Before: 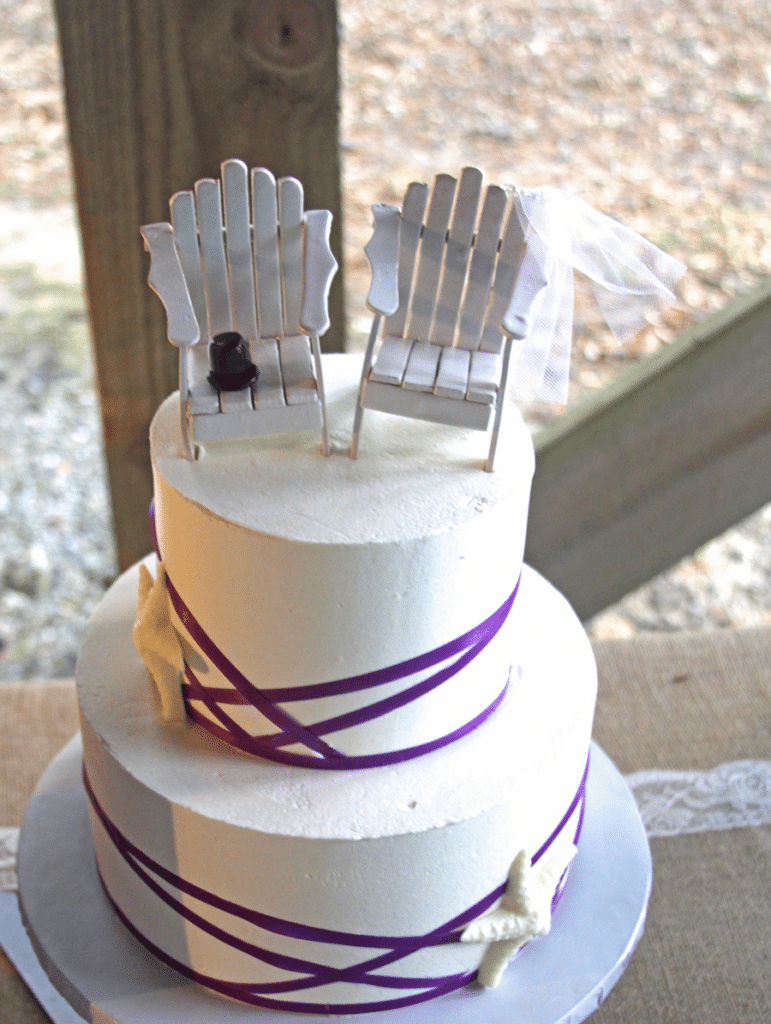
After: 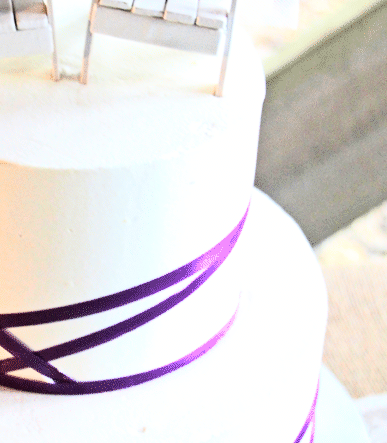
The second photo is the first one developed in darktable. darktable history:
rgb curve: curves: ch0 [(0, 0) (0.21, 0.15) (0.24, 0.21) (0.5, 0.75) (0.75, 0.96) (0.89, 0.99) (1, 1)]; ch1 [(0, 0.02) (0.21, 0.13) (0.25, 0.2) (0.5, 0.67) (0.75, 0.9) (0.89, 0.97) (1, 1)]; ch2 [(0, 0.02) (0.21, 0.13) (0.25, 0.2) (0.5, 0.67) (0.75, 0.9) (0.89, 0.97) (1, 1)], compensate middle gray true
crop: left 35.03%, top 36.625%, right 14.663%, bottom 20.057%
